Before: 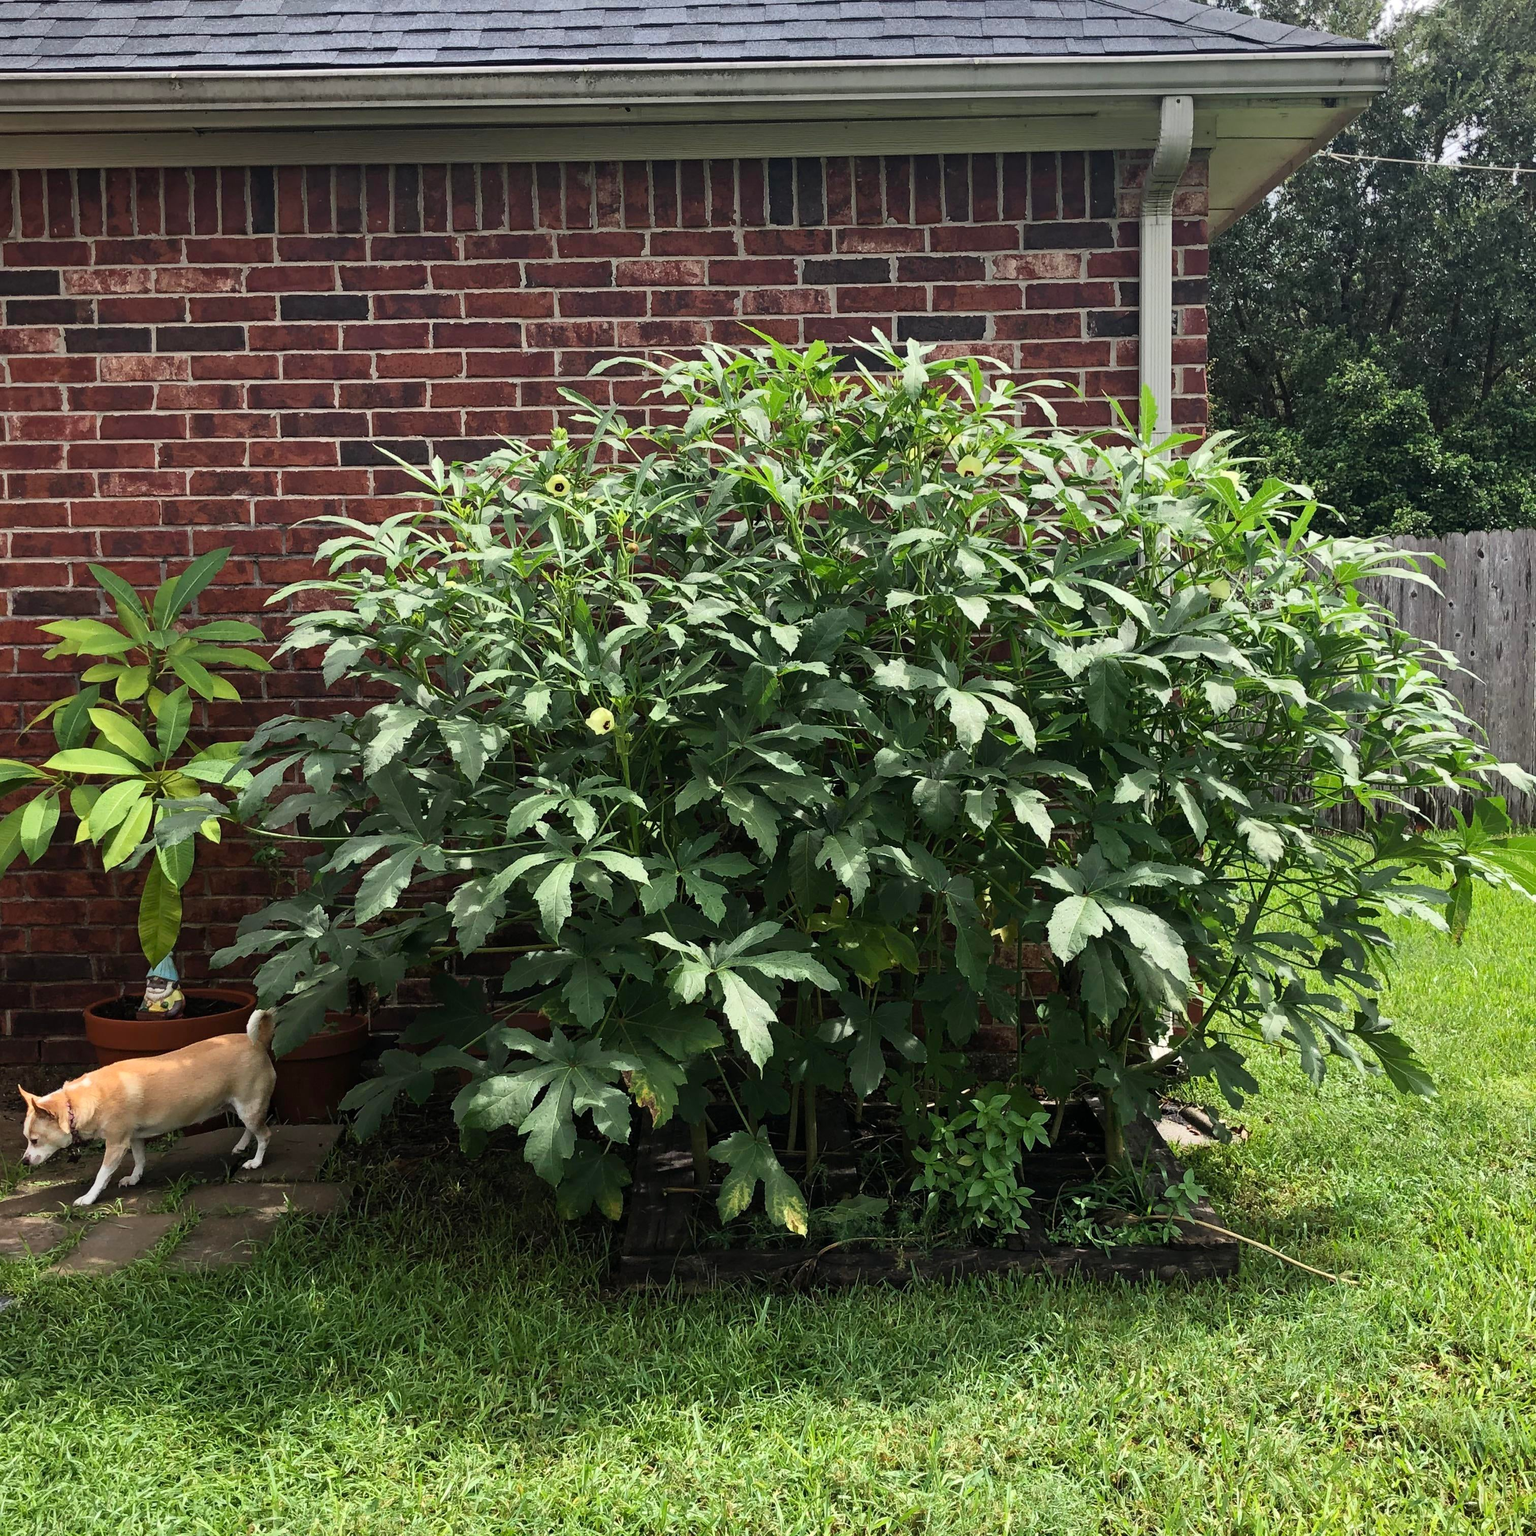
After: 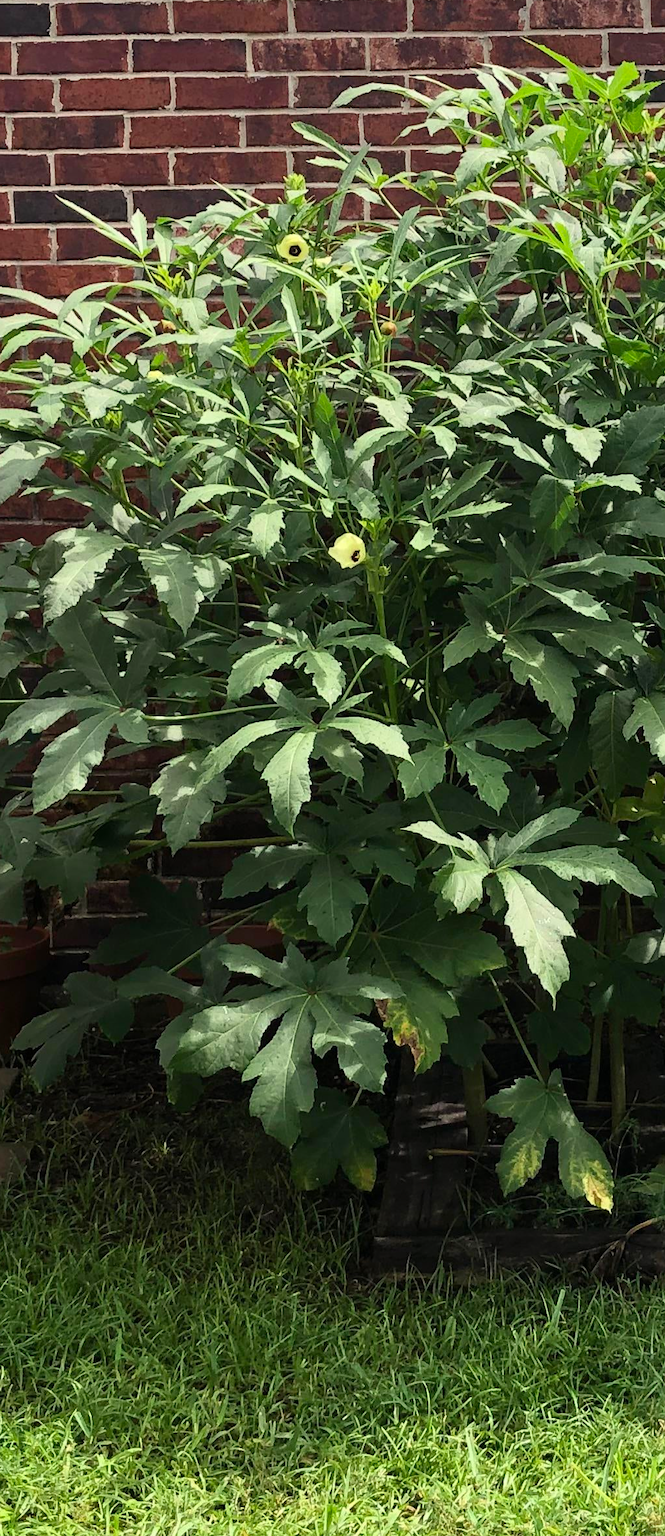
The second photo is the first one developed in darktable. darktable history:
color correction: highlights a* 0.842, highlights b* 2.81, saturation 1.09
crop and rotate: left 21.481%, top 19.059%, right 44.736%, bottom 2.974%
